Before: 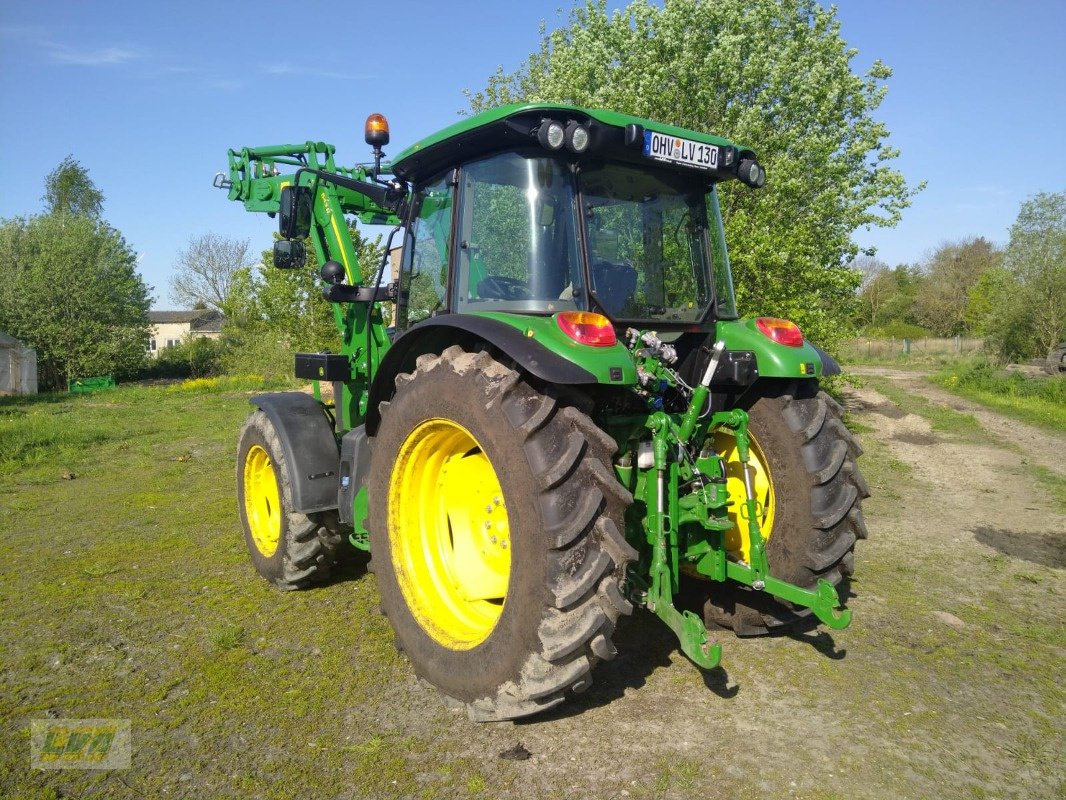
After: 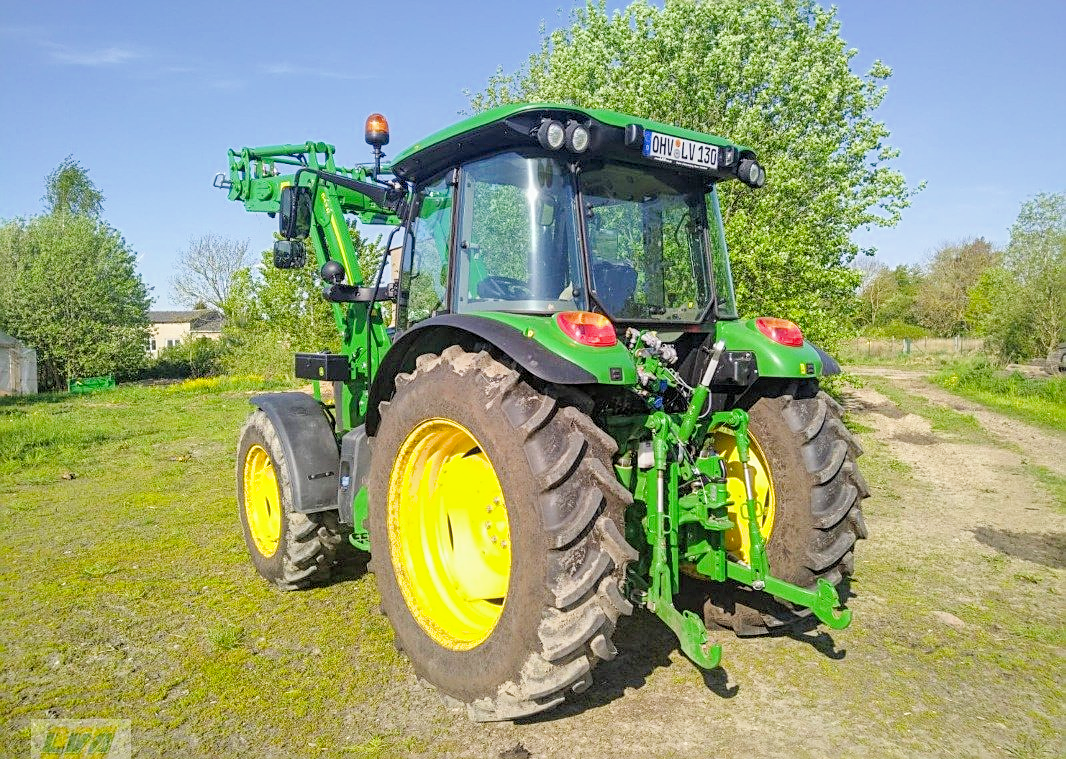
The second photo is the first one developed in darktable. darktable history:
crop and rotate: top 0.014%, bottom 5.071%
sharpen: on, module defaults
exposure: black level correction 0, exposure 1.365 EV, compensate exposure bias true, compensate highlight preservation false
local contrast: on, module defaults
shadows and highlights: on, module defaults
filmic rgb: black relative exposure -7.65 EV, white relative exposure 4.56 EV, hardness 3.61
color balance rgb: perceptual saturation grading › global saturation 0.713%, global vibrance 20%
